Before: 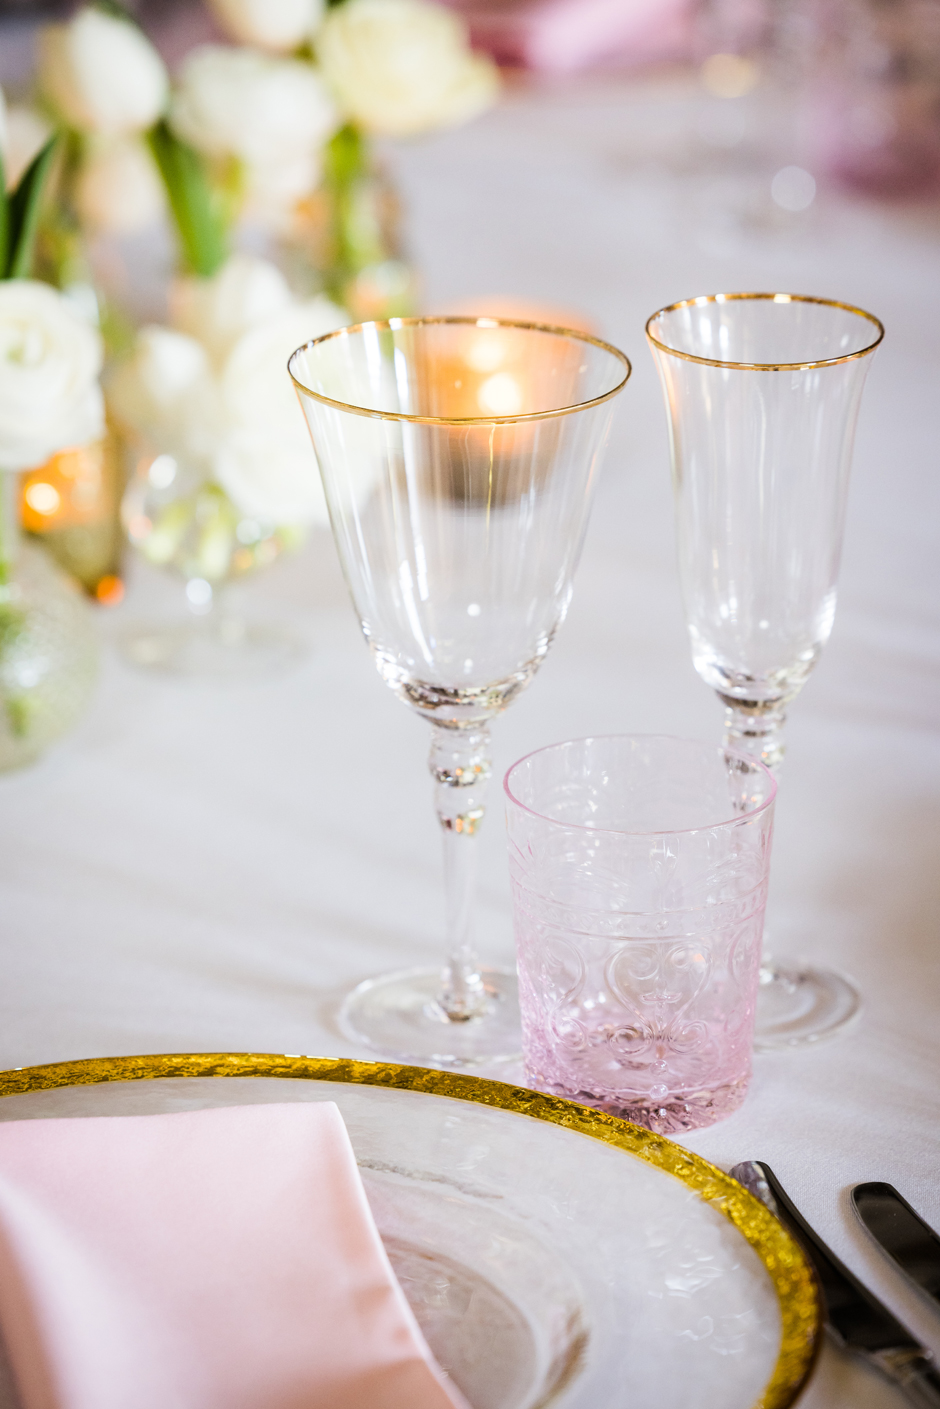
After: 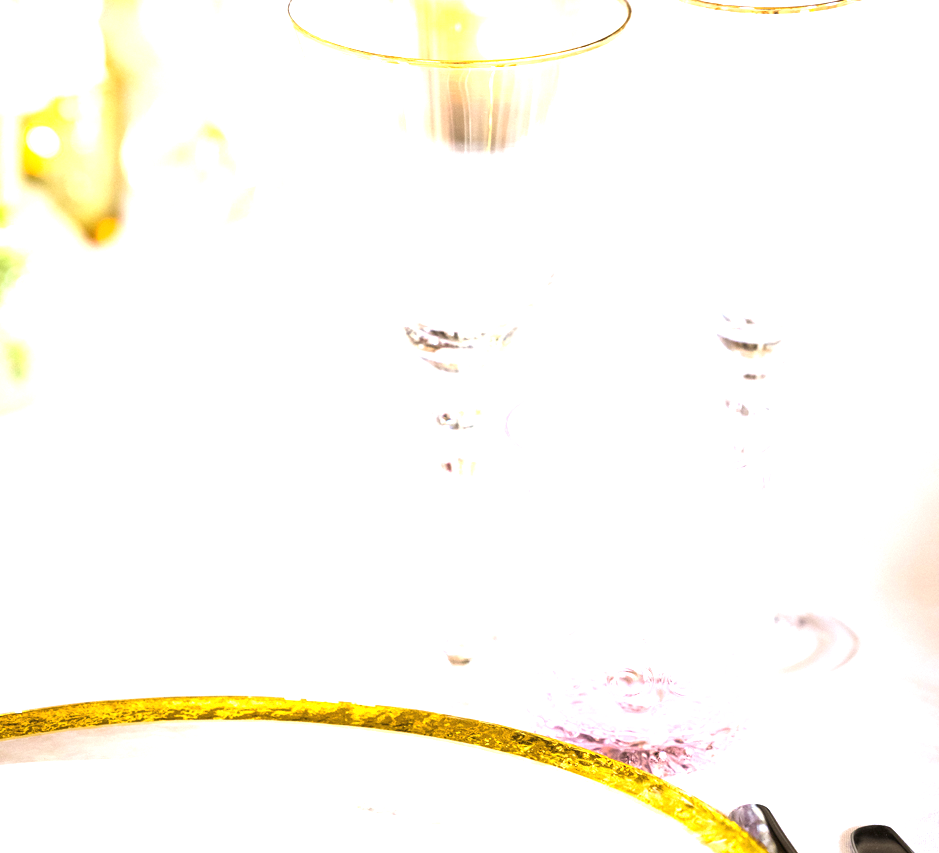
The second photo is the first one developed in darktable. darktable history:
exposure: black level correction 0, exposure 1.385 EV, compensate exposure bias true, compensate highlight preservation false
crop and rotate: top 25.406%, bottom 14.023%
